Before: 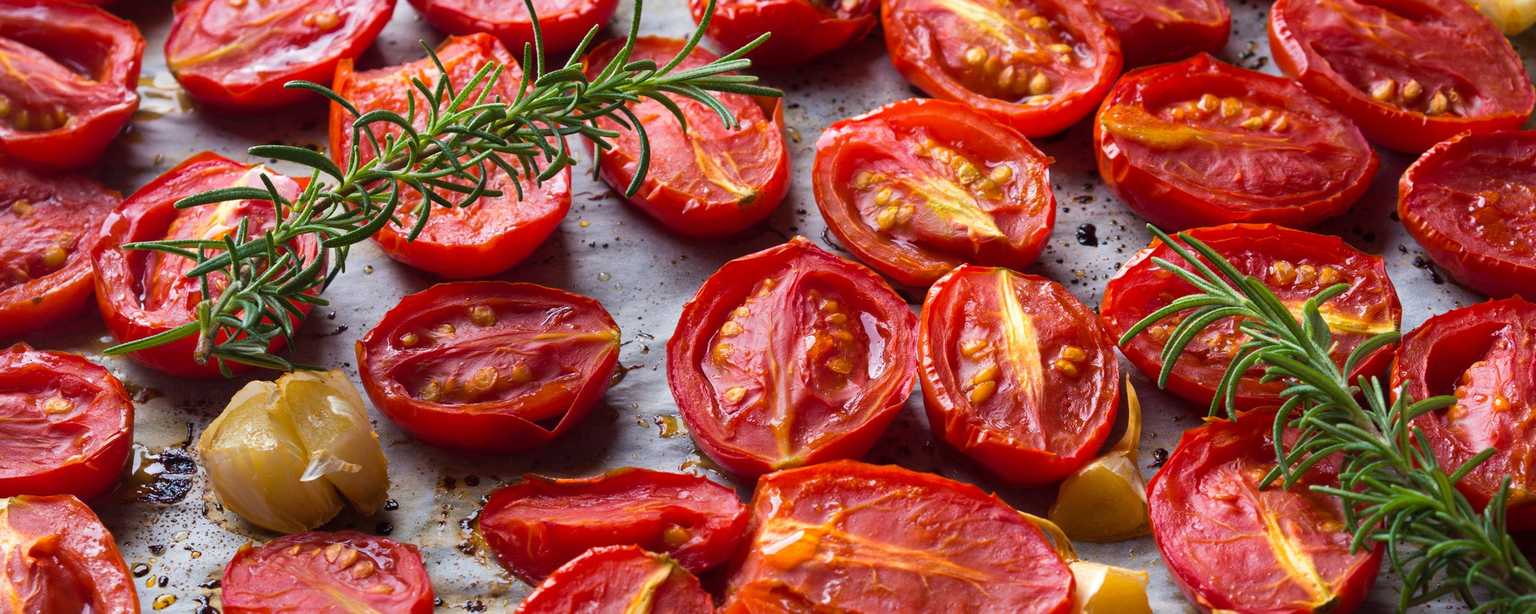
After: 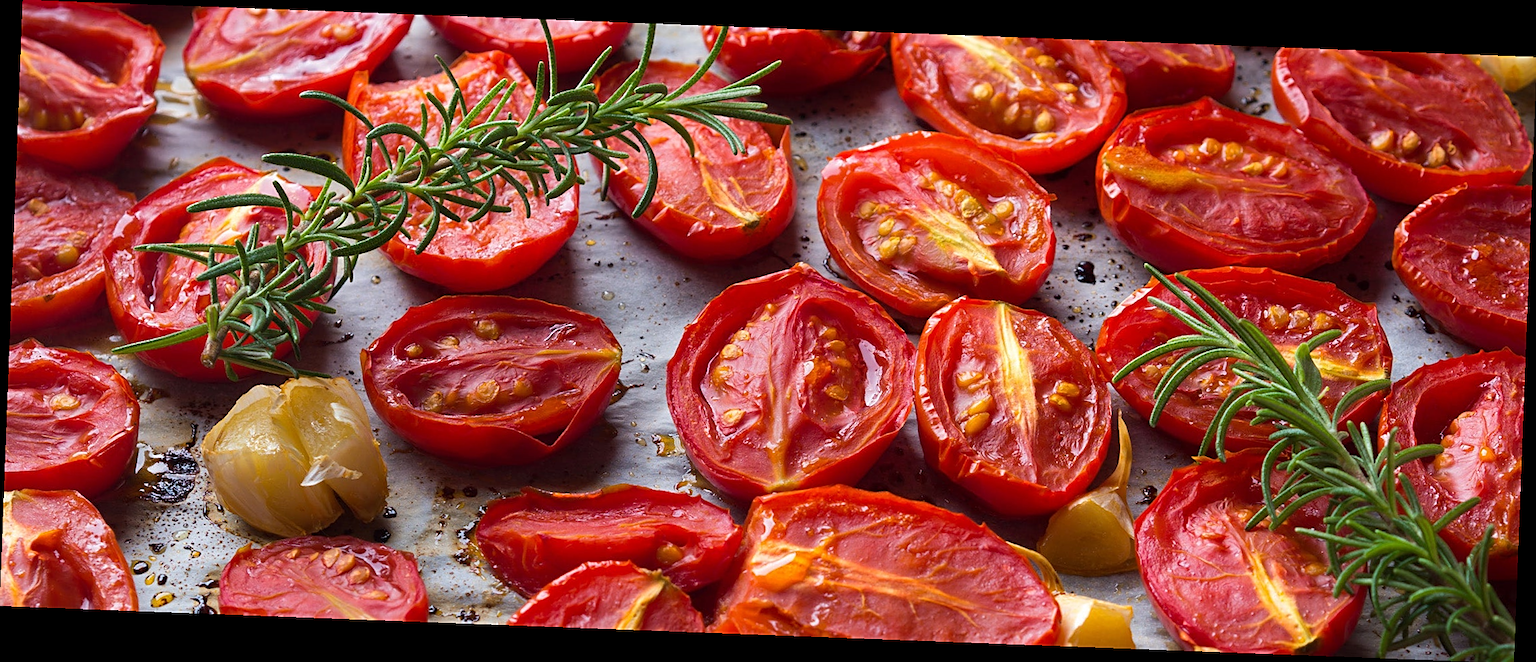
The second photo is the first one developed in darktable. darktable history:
rotate and perspective: rotation 2.17°, automatic cropping off
sharpen: on, module defaults
